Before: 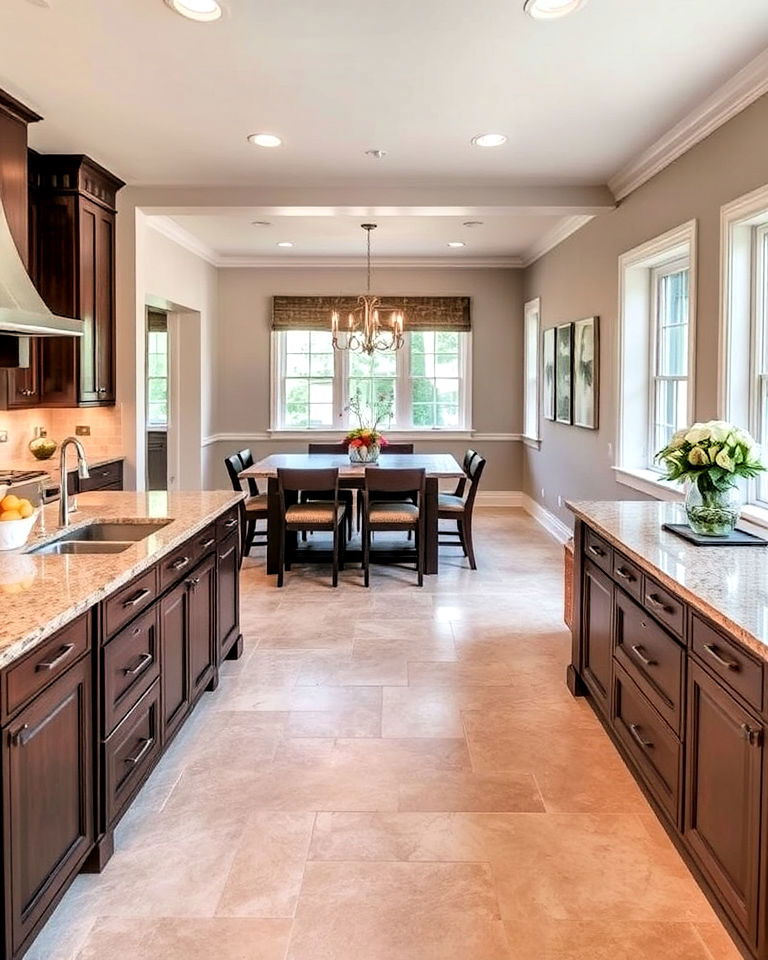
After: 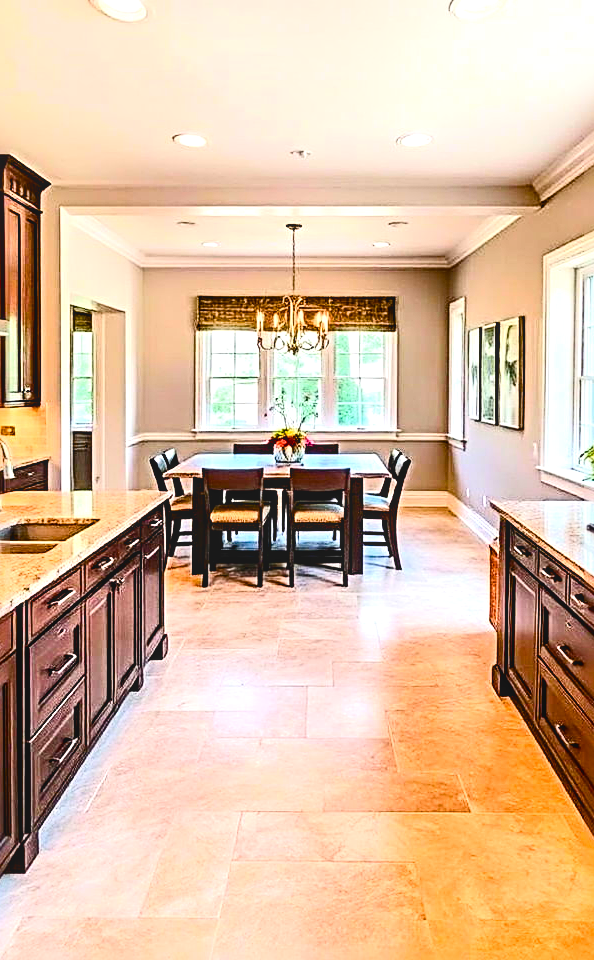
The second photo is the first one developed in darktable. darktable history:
sharpen: radius 3.739, amount 0.923
exposure: black level correction 0, exposure 0.498 EV, compensate exposure bias true, compensate highlight preservation false
contrast brightness saturation: contrast 0.298
crop: left 9.869%, right 12.711%
tone equalizer: on, module defaults
local contrast: detail 109%
color balance rgb: perceptual saturation grading › global saturation 34.697%, perceptual saturation grading › highlights -24.718%, perceptual saturation grading › shadows 24.104%, global vibrance 50.212%
